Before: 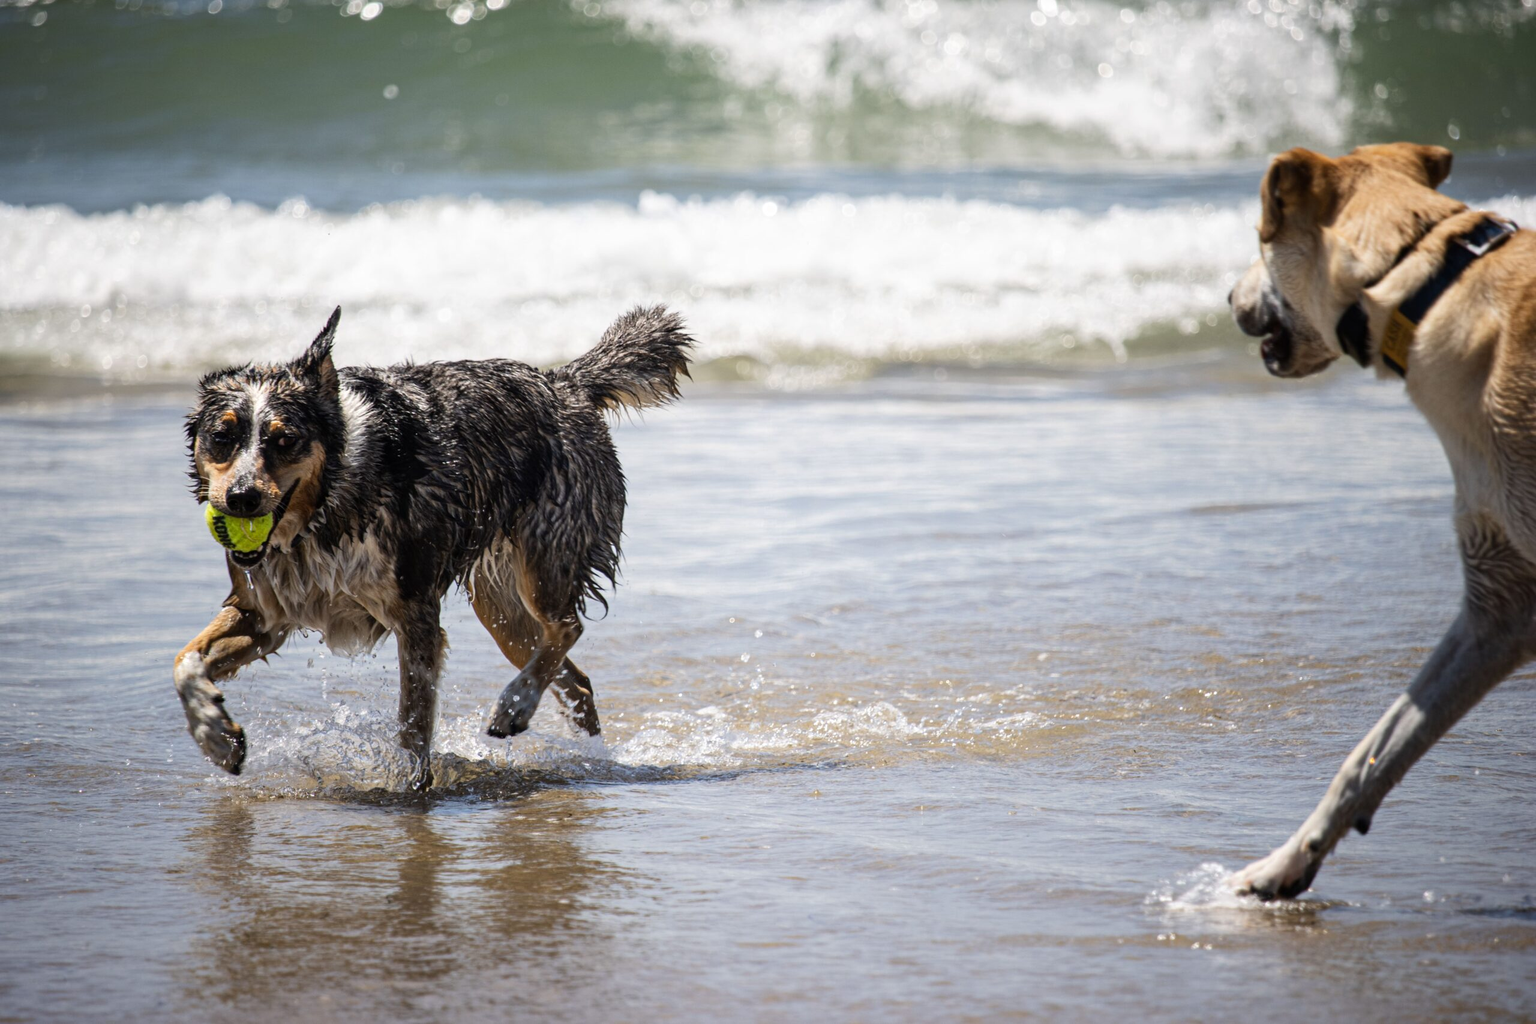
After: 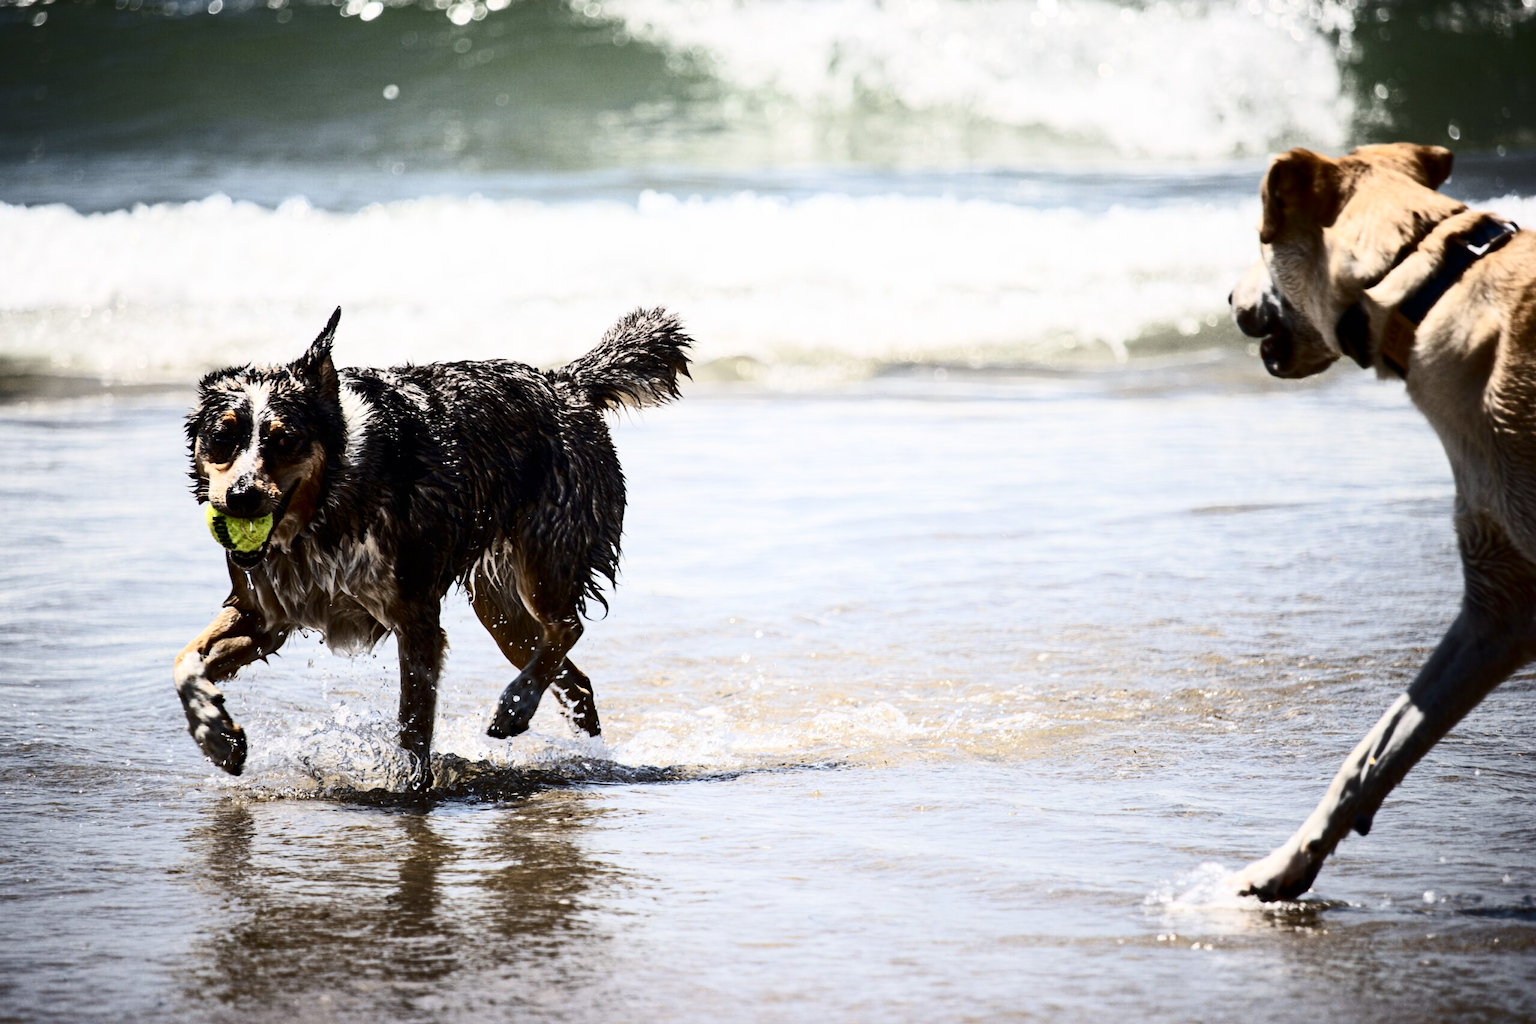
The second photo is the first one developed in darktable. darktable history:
contrast brightness saturation: contrast 0.505, saturation -0.098
